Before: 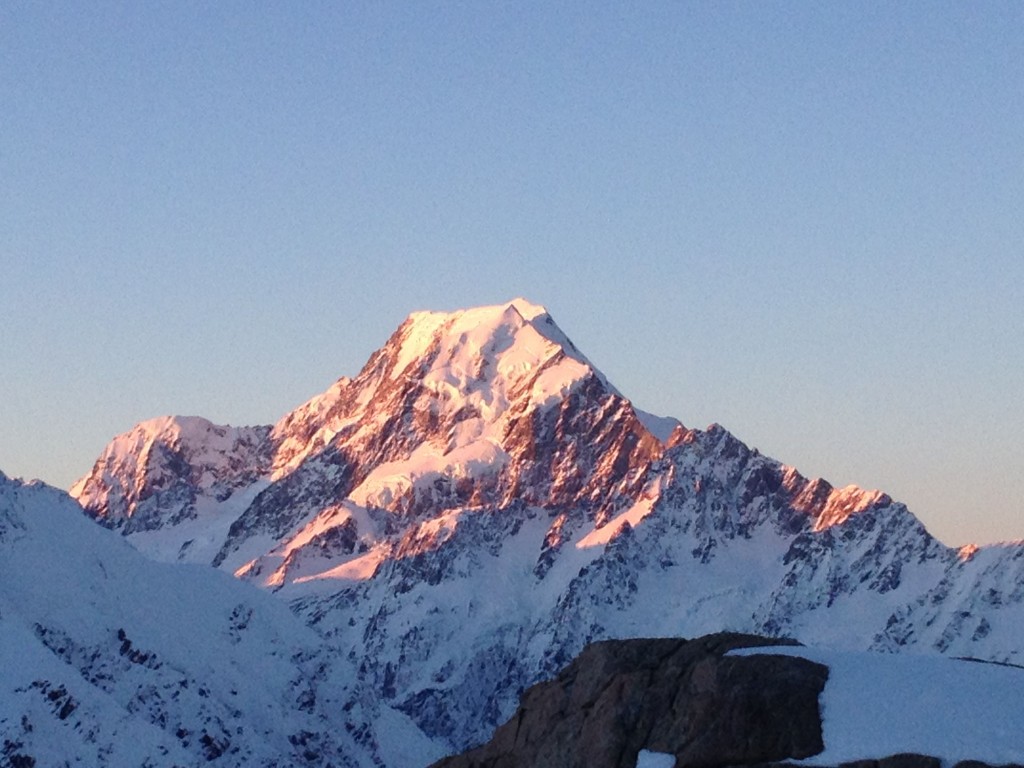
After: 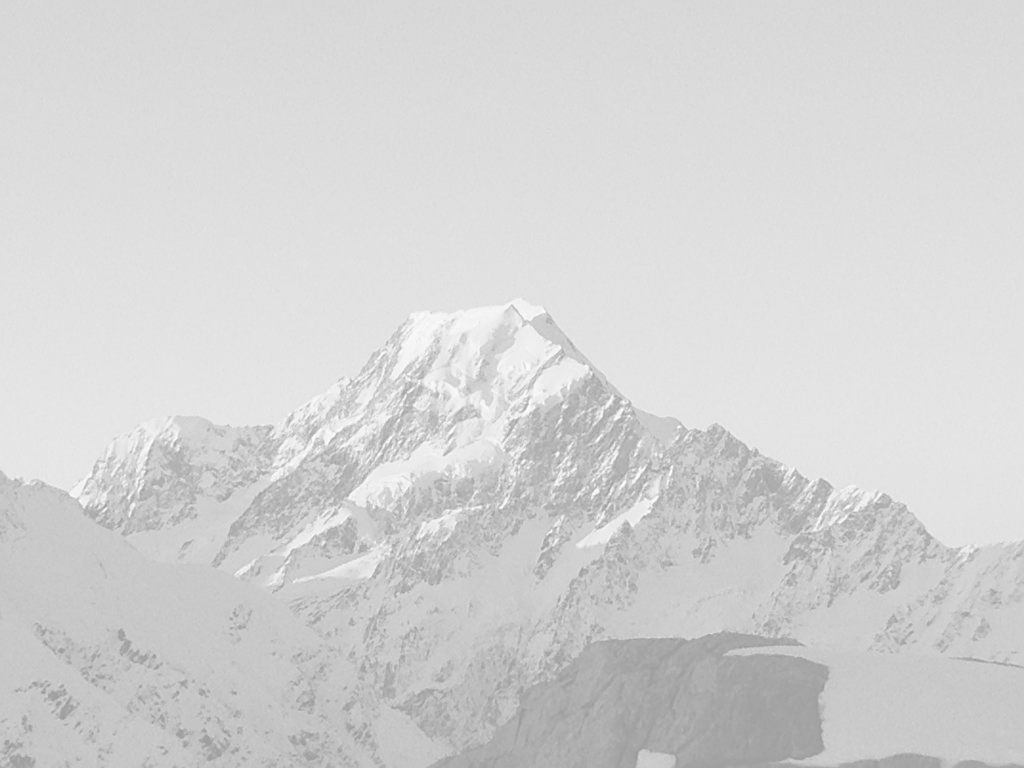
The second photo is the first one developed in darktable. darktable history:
white balance: red 0.974, blue 1.044
sharpen: on, module defaults
exposure: black level correction 0.001, exposure 0.5 EV, compensate exposure bias true, compensate highlight preservation false
monochrome: a 73.58, b 64.21
colorize: hue 331.2°, saturation 75%, source mix 30.28%, lightness 70.52%, version 1
